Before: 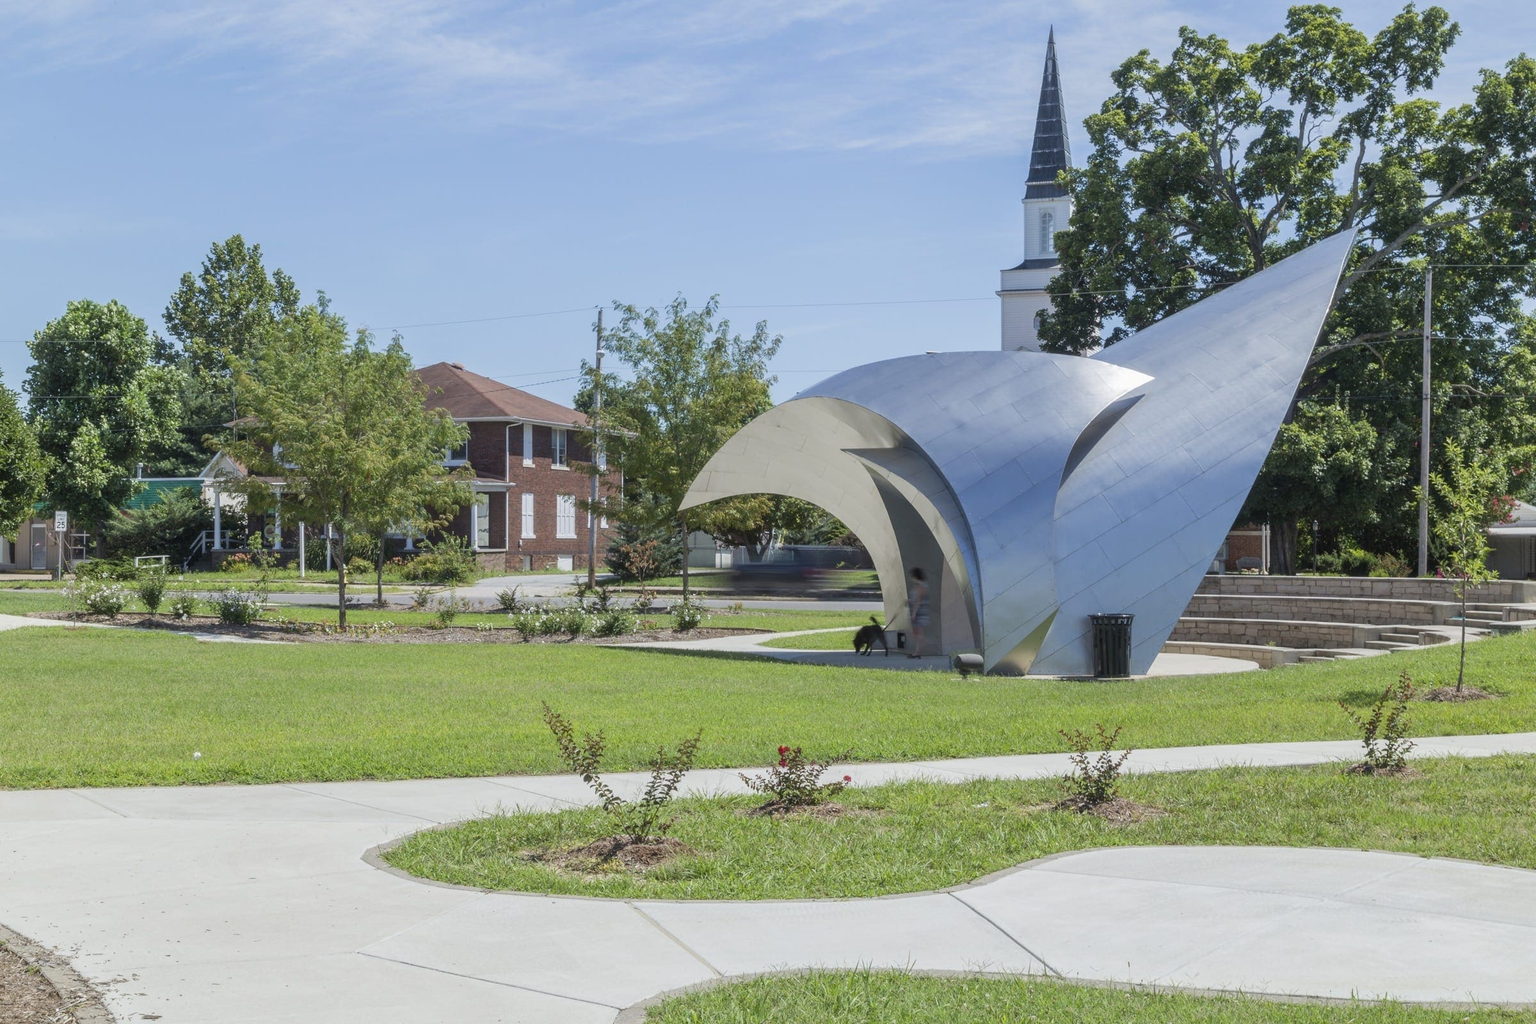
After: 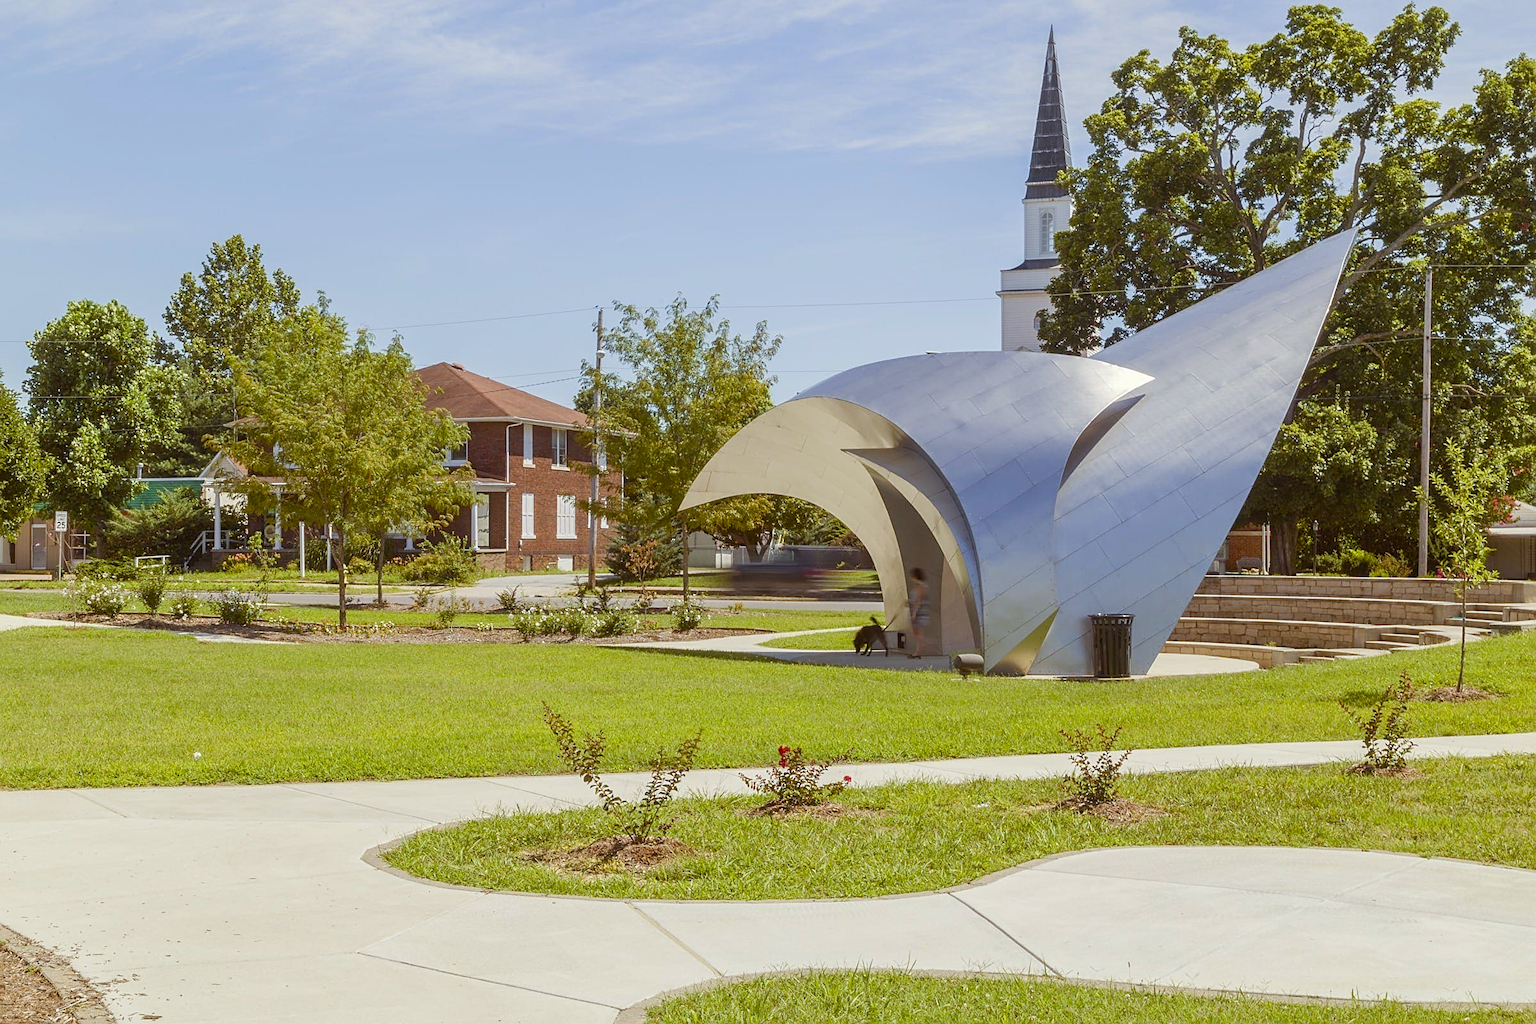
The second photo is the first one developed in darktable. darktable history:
color balance rgb: shadows lift › luminance -10.383%, power › luminance 9.763%, power › chroma 2.818%, power › hue 59.92°, perceptual saturation grading › global saturation 20%, perceptual saturation grading › highlights -25.497%, perceptual saturation grading › shadows 26.188%, global vibrance 20%
sharpen: on, module defaults
